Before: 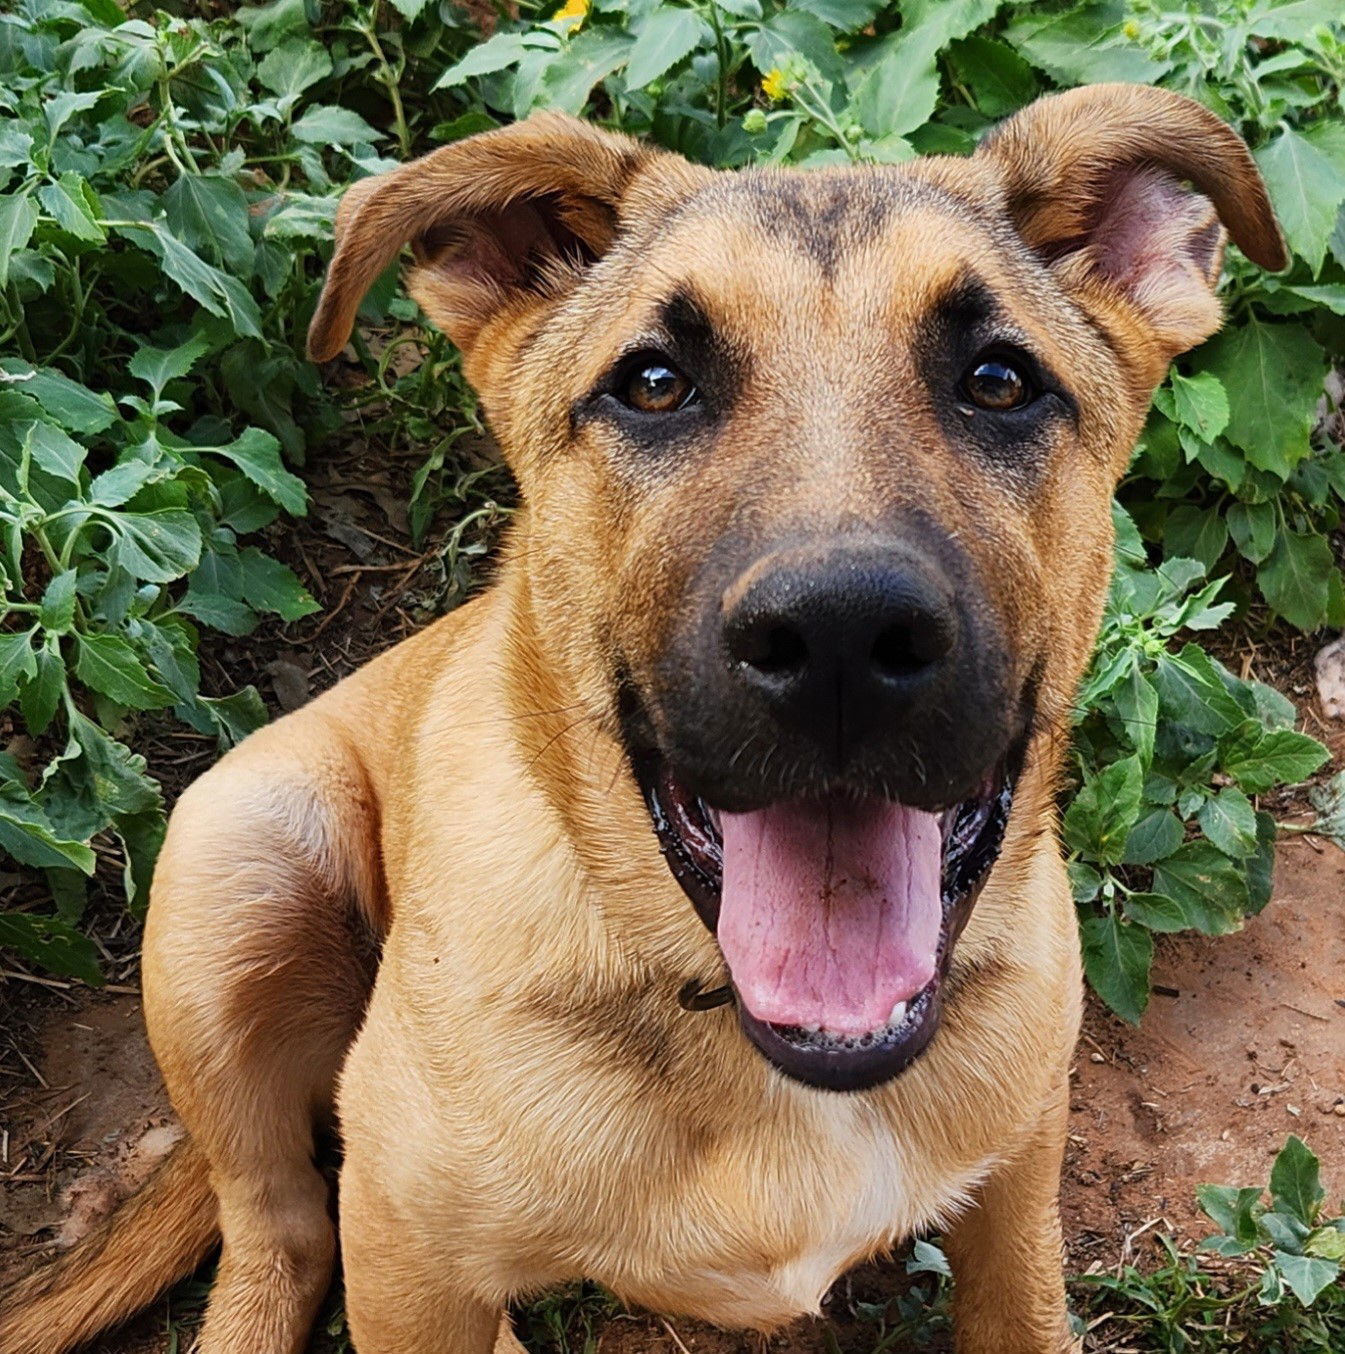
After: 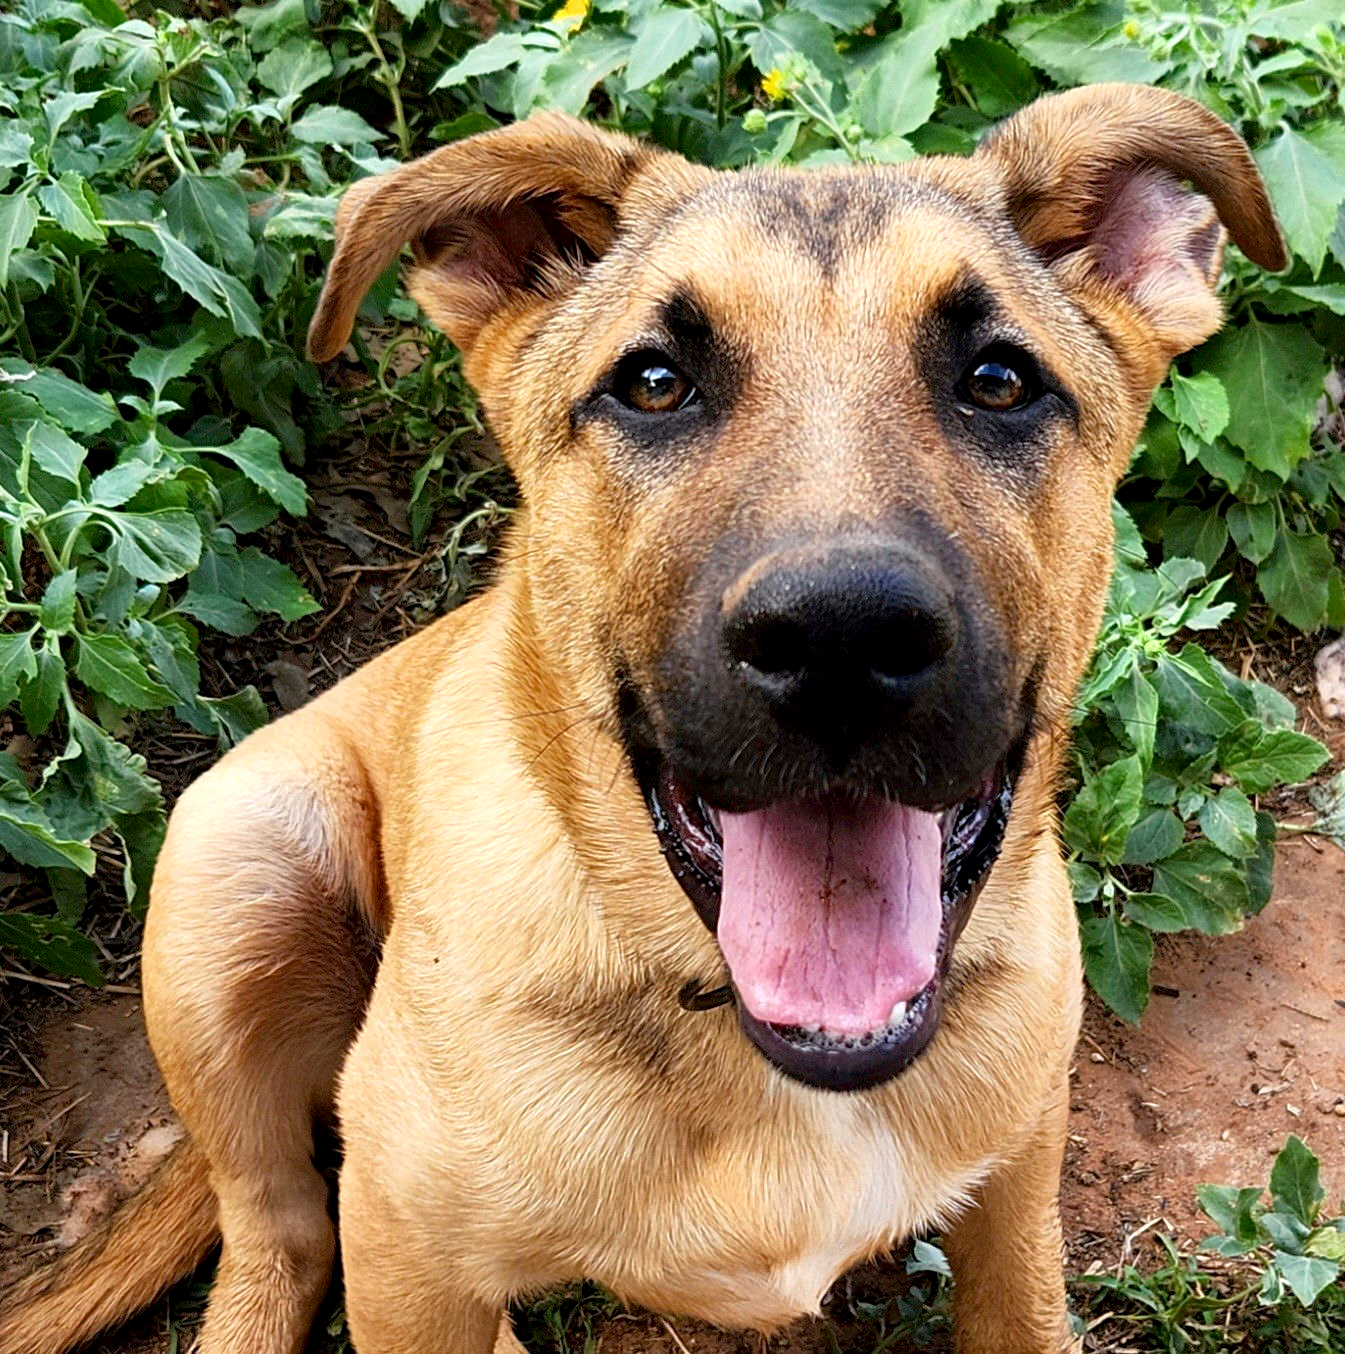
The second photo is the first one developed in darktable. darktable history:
exposure: black level correction 0.005, exposure 0.416 EV, compensate exposure bias true, compensate highlight preservation false
